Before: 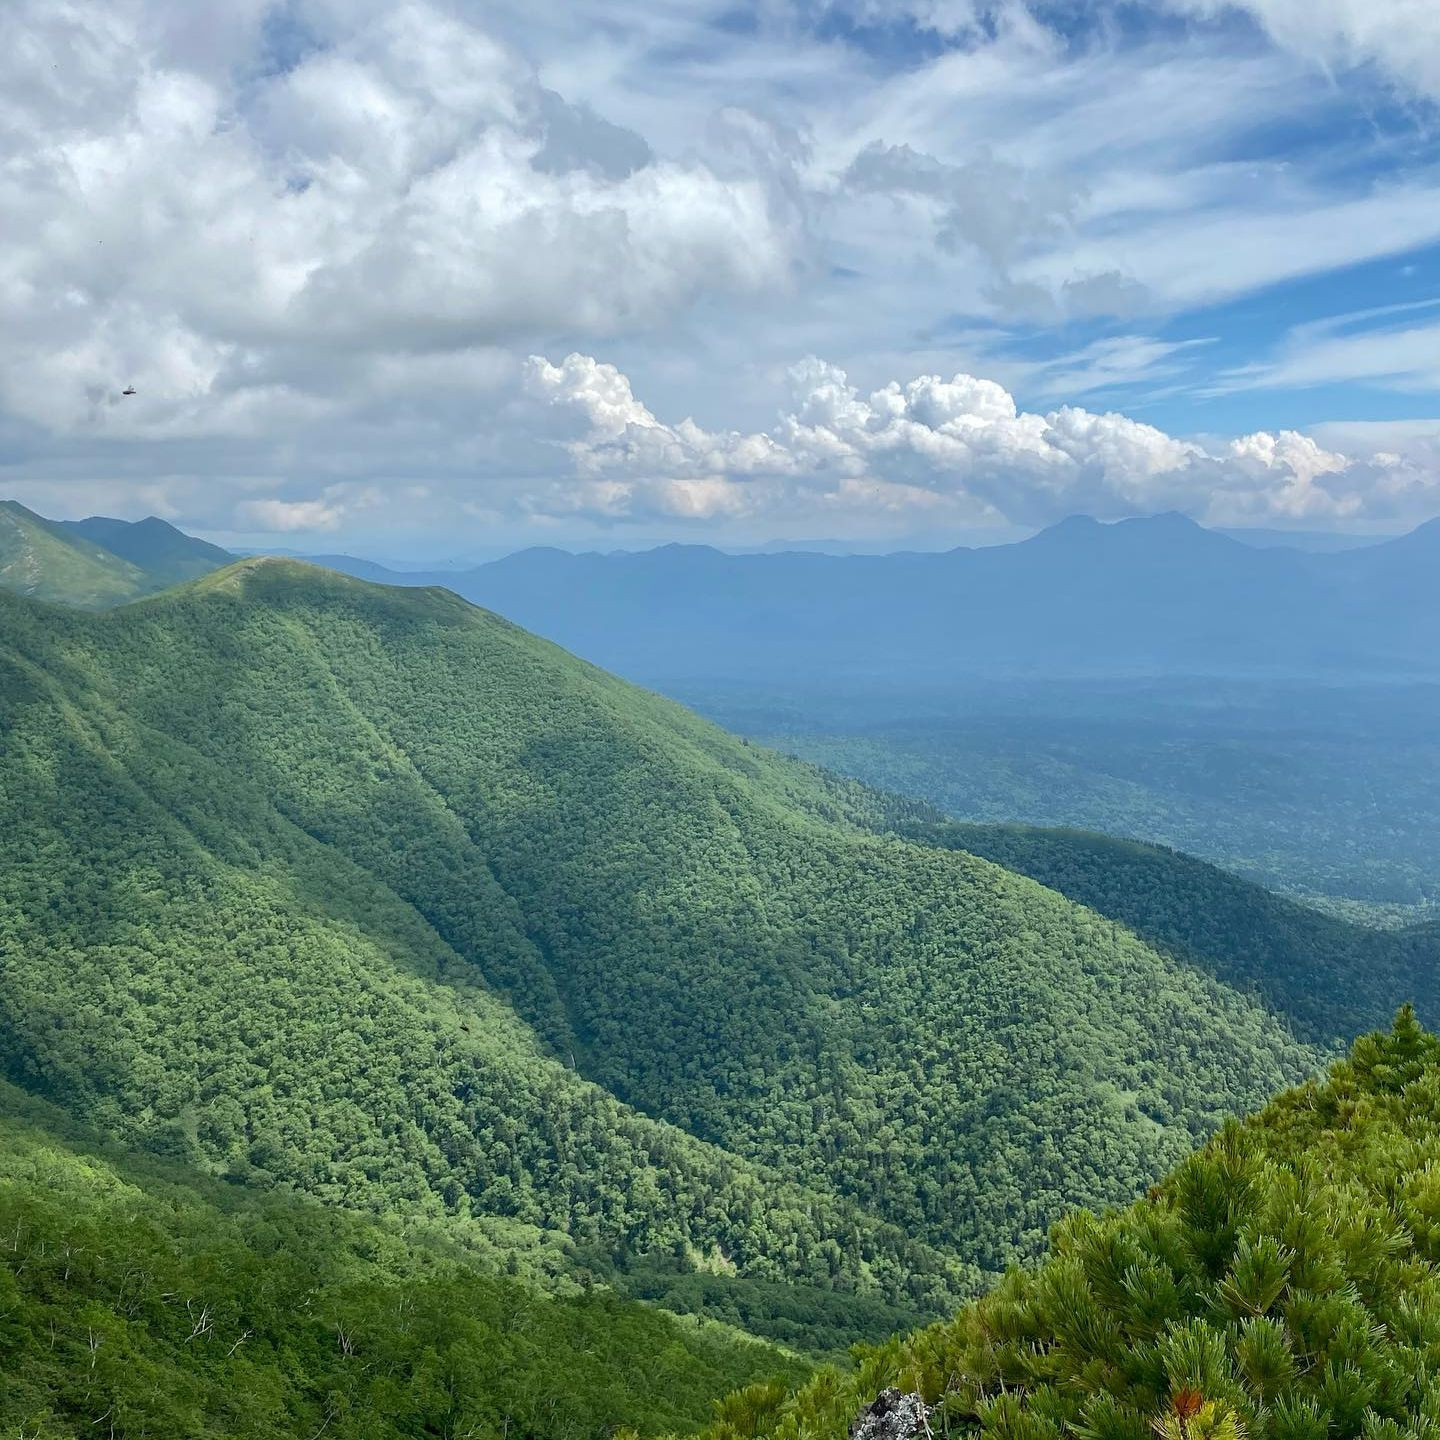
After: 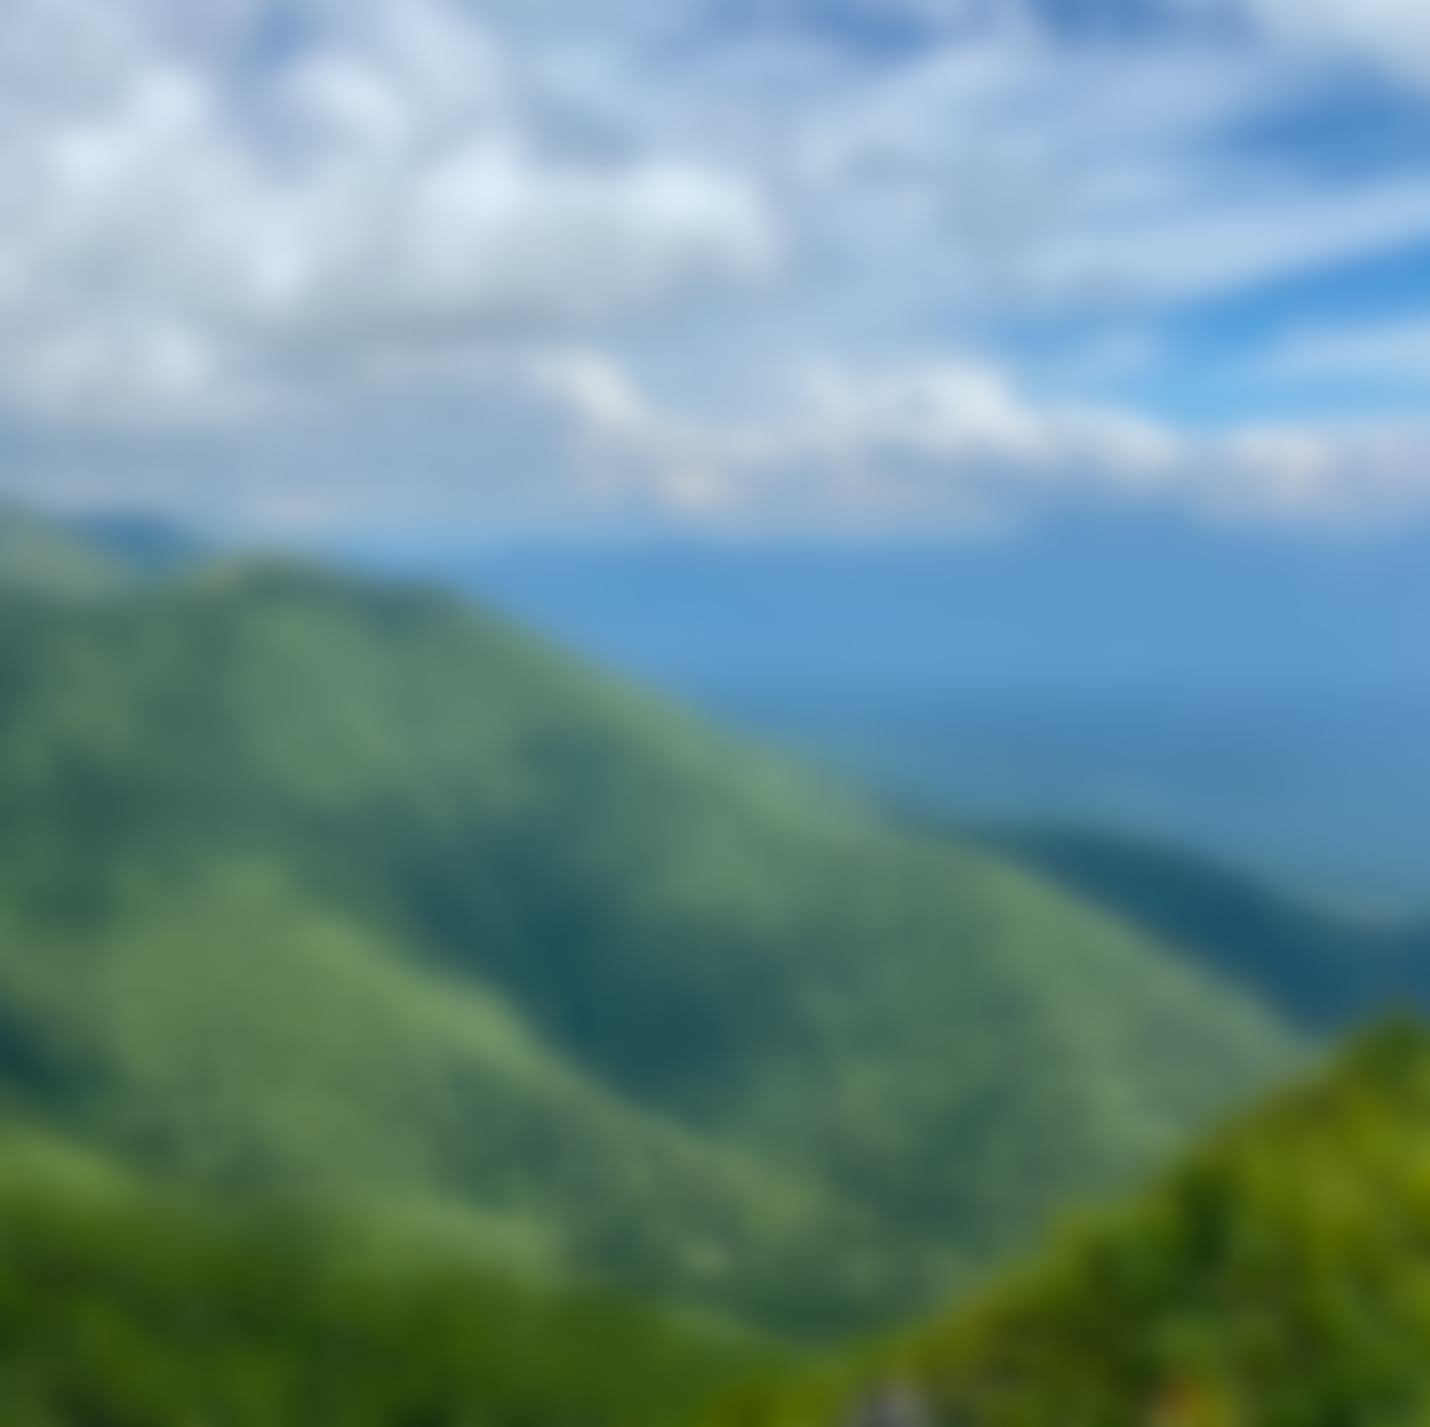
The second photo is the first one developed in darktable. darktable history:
sharpen: on, module defaults
lowpass: radius 16, unbound 0
crop: left 0.434%, top 0.485%, right 0.244%, bottom 0.386%
color balance rgb: perceptual saturation grading › global saturation 10%, global vibrance 10%
